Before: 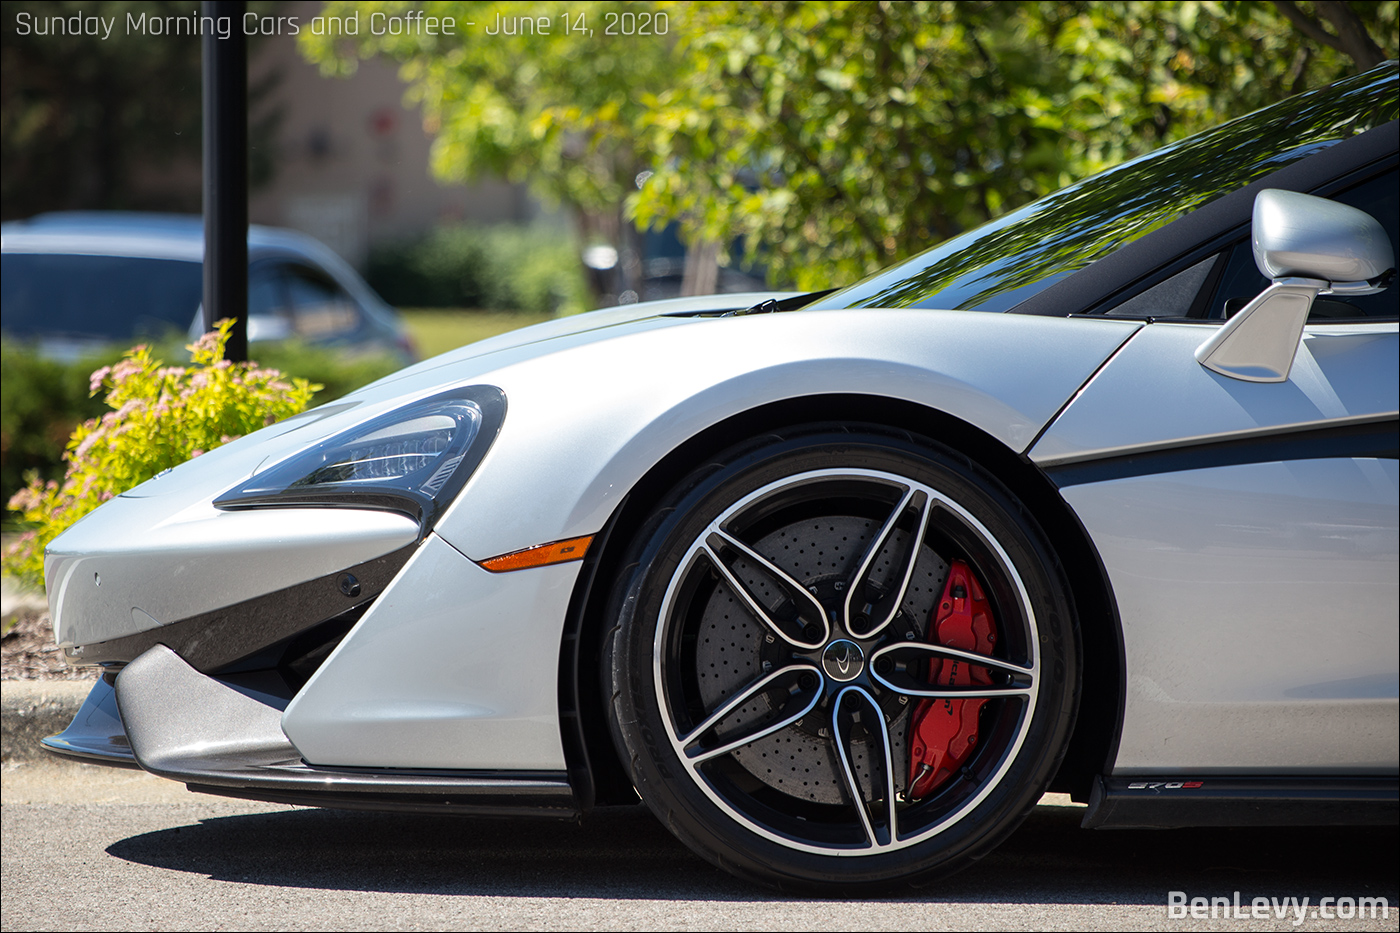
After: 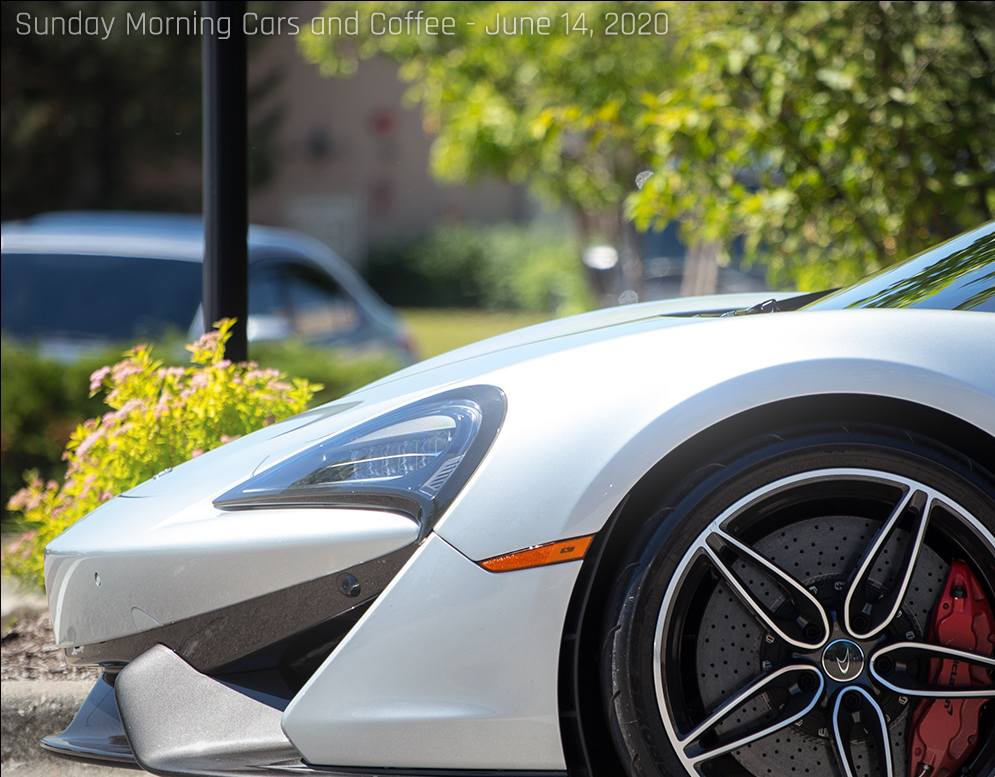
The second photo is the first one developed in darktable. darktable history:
vignetting: fall-off start 100%, brightness -0.282, width/height ratio 1.31
bloom: size 15%, threshold 97%, strength 7%
crop: right 28.885%, bottom 16.626%
